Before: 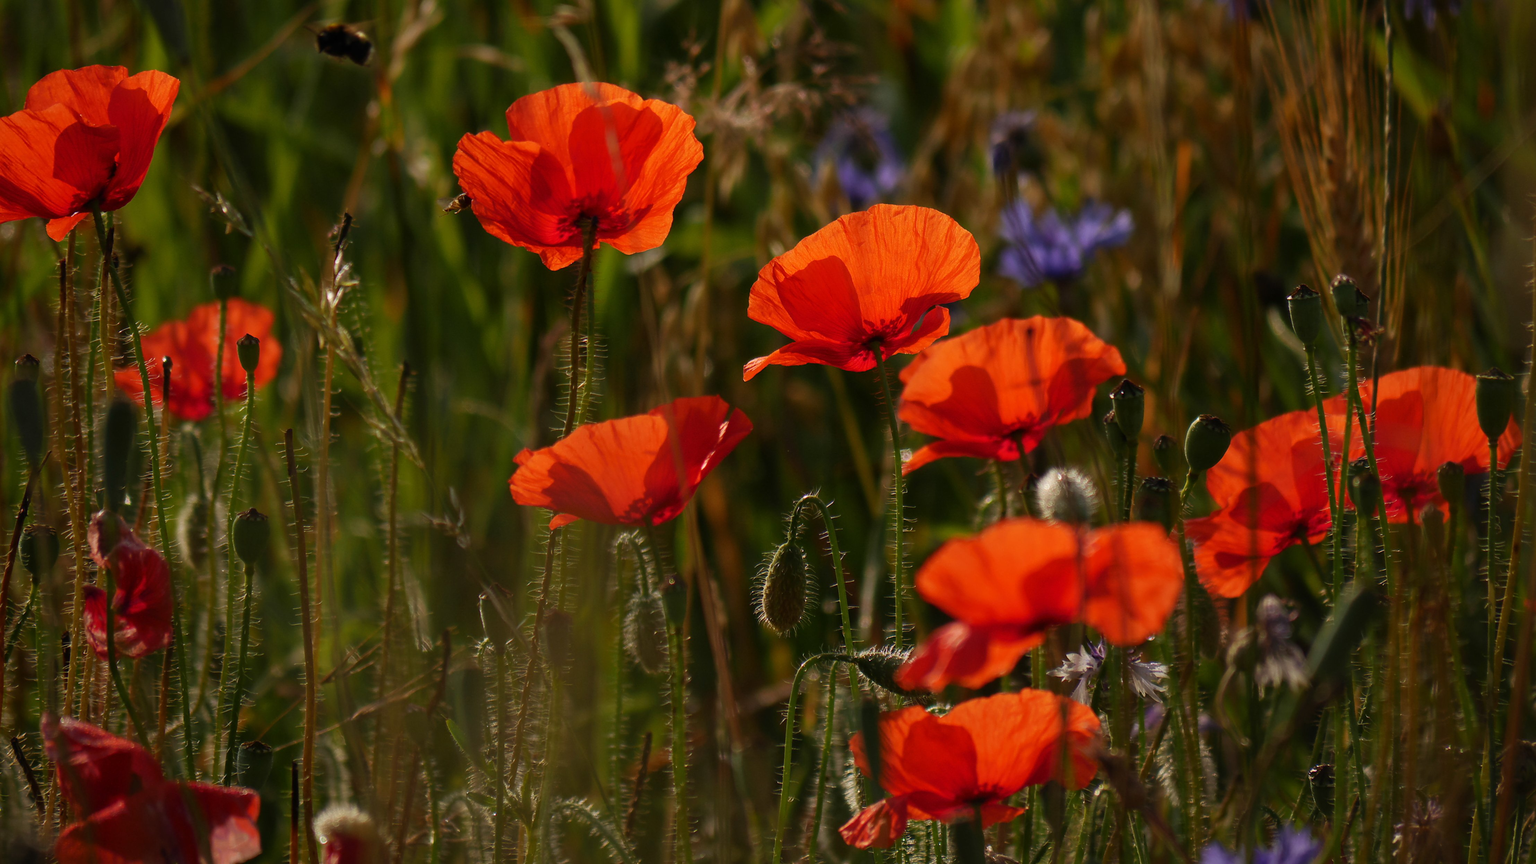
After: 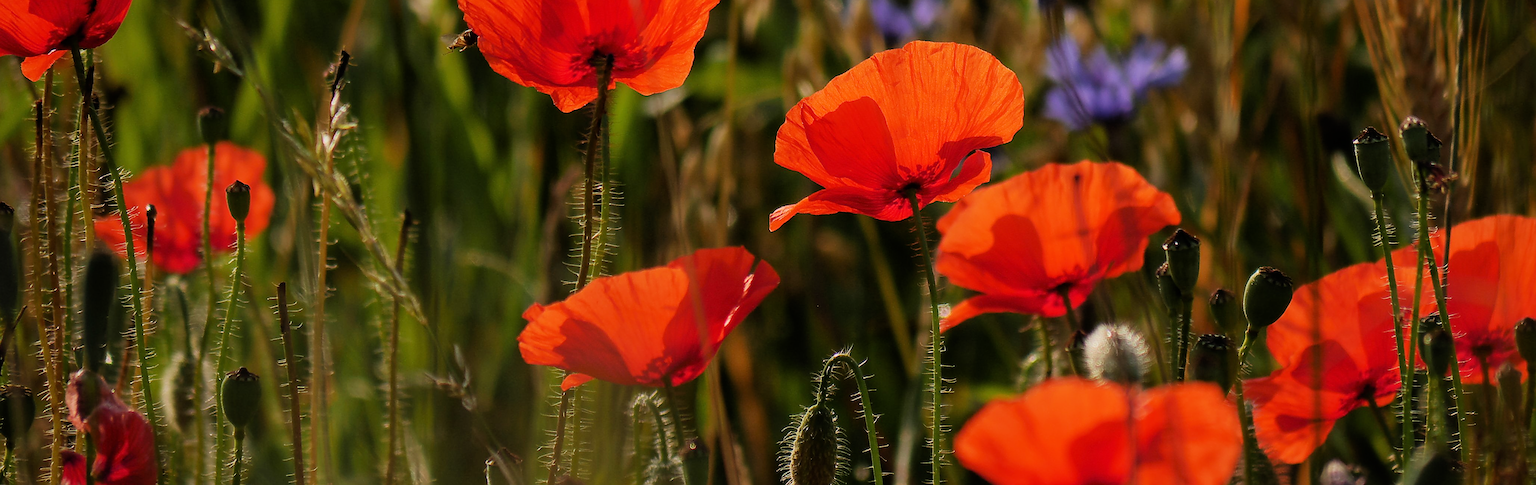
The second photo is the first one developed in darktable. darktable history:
sharpen: radius 1.4, amount 1.25, threshold 0.7
exposure: black level correction 0, exposure 0.7 EV, compensate exposure bias true, compensate highlight preservation false
crop: left 1.744%, top 19.225%, right 5.069%, bottom 28.357%
filmic rgb: black relative exposure -7.15 EV, white relative exposure 5.36 EV, hardness 3.02, color science v6 (2022)
